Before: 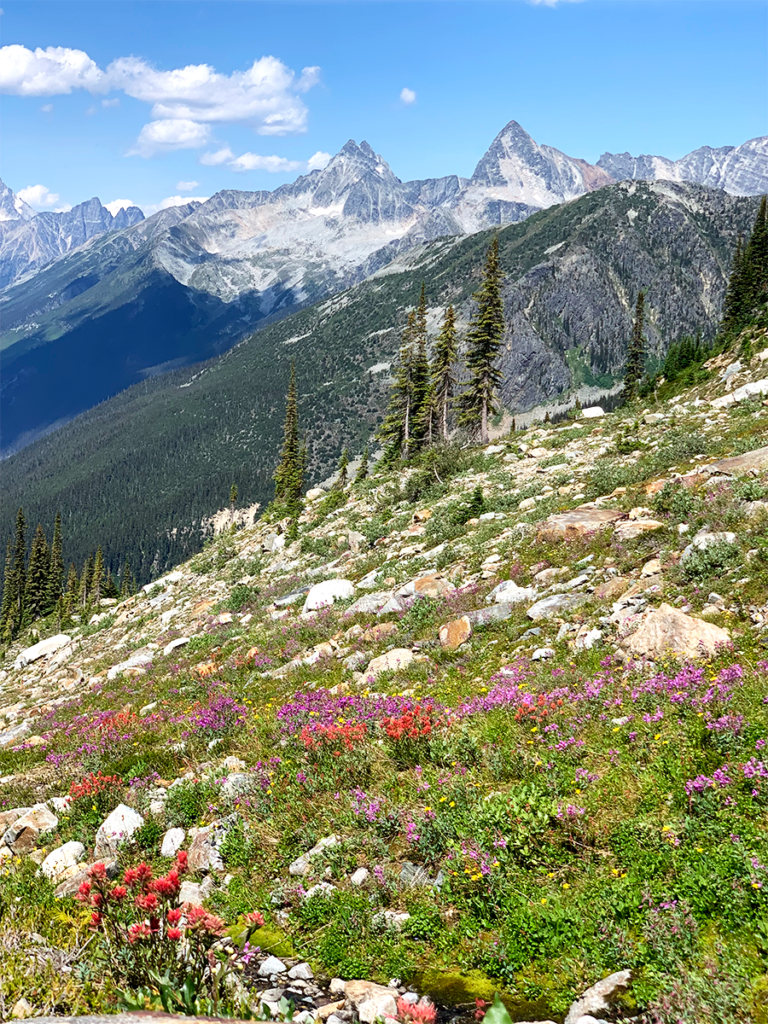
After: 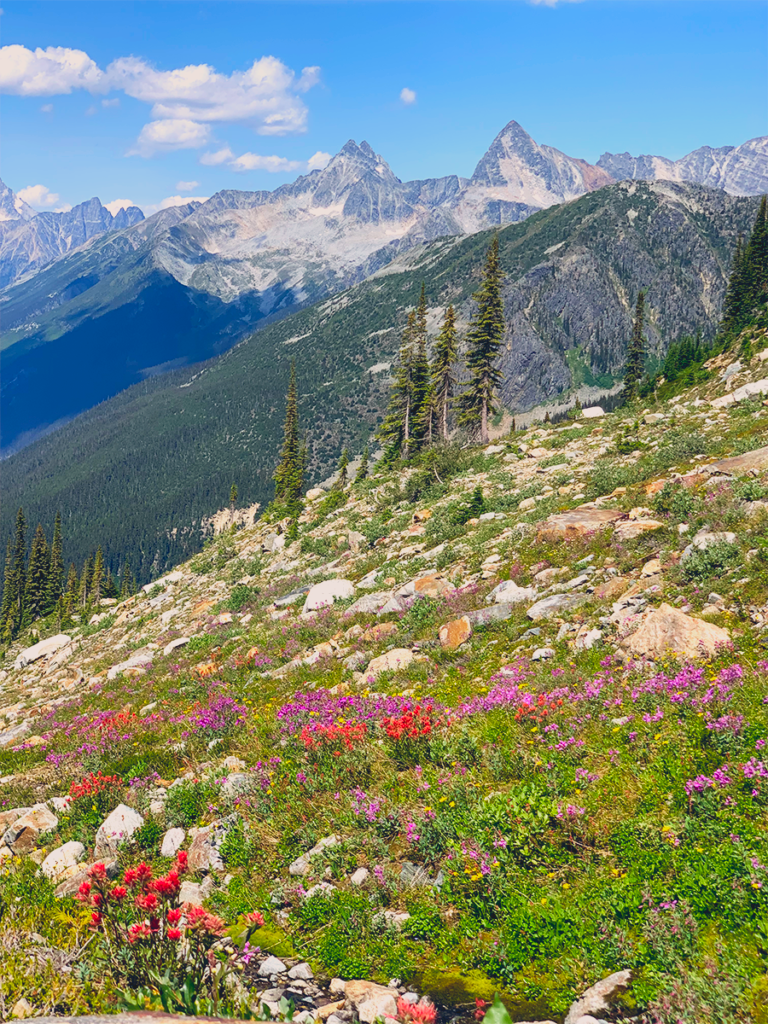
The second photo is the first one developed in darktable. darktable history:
color balance rgb: shadows lift › hue 87.51°, highlights gain › chroma 1.62%, highlights gain › hue 55.1°, global offset › chroma 0.1%, global offset › hue 253.66°, linear chroma grading › global chroma 0.5%
contrast brightness saturation: contrast -0.19, saturation 0.19
